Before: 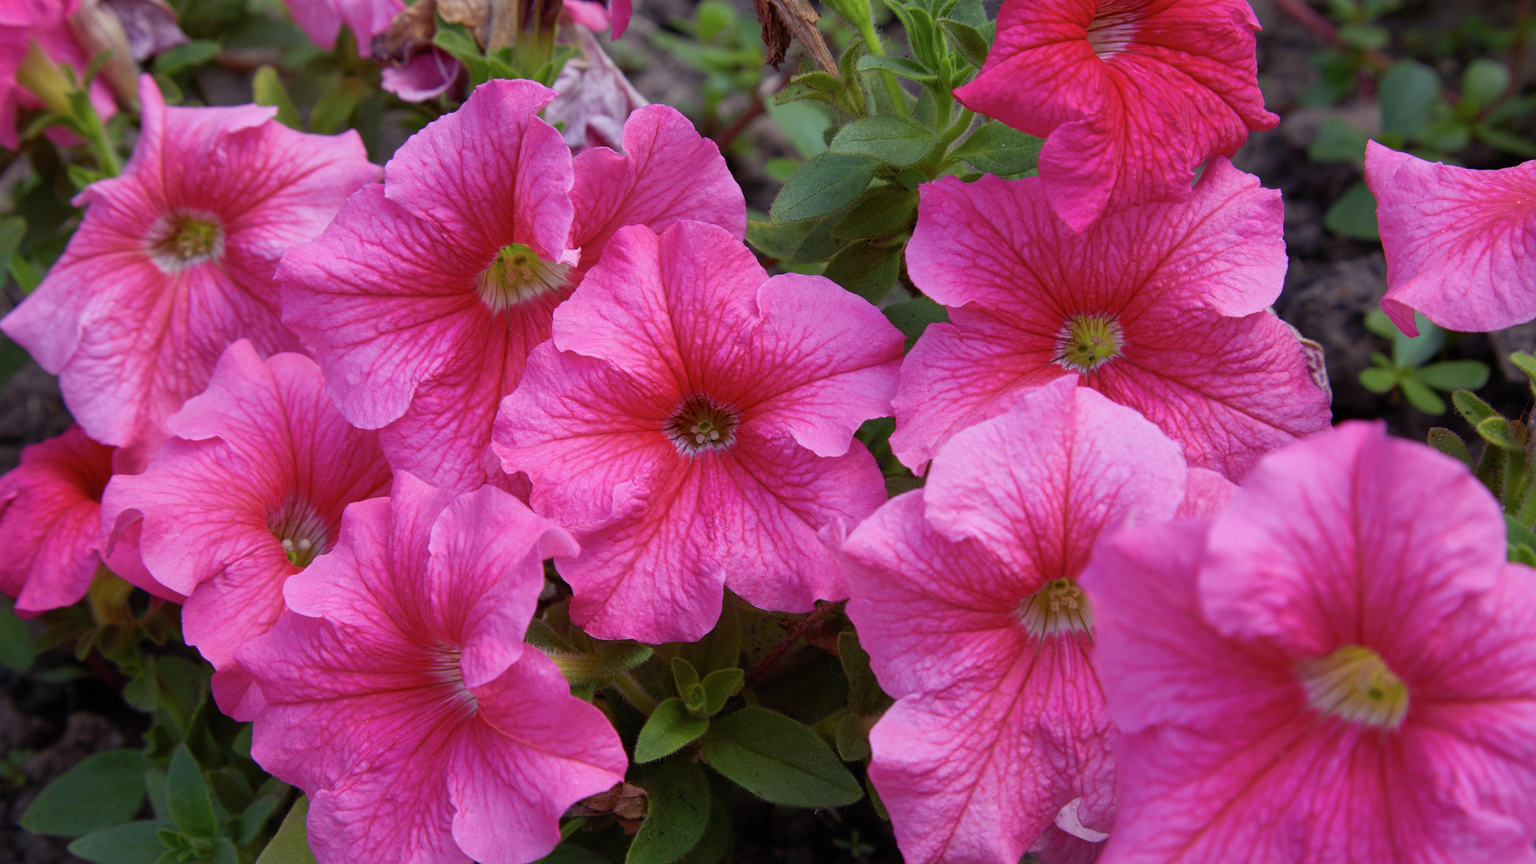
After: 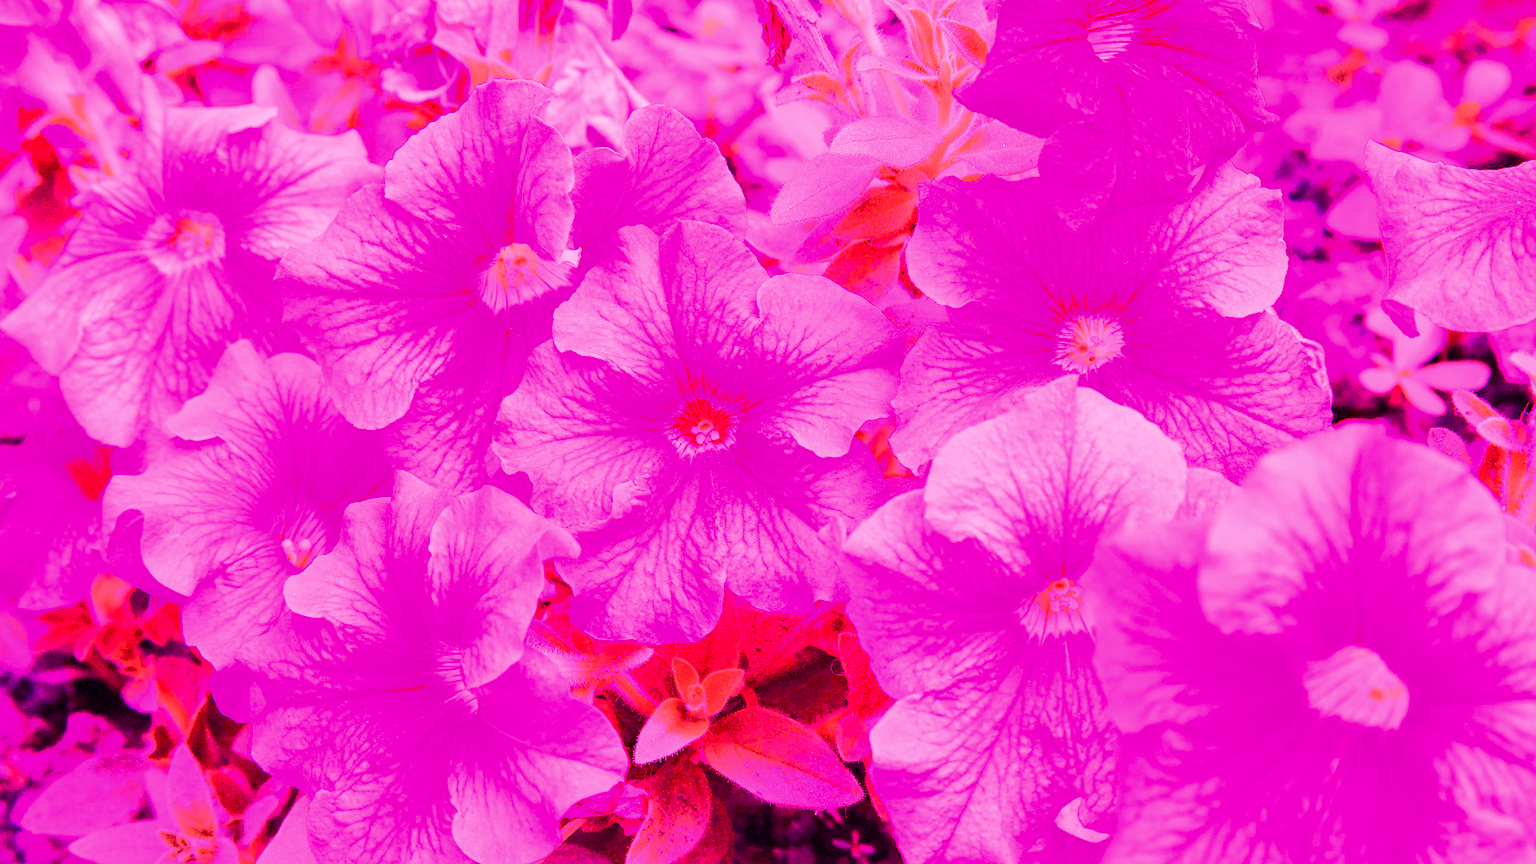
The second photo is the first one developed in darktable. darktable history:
color balance rgb: perceptual saturation grading › global saturation 20%, perceptual saturation grading › highlights -50%, perceptual saturation grading › shadows 30%
white balance: red 8, blue 8
sharpen: on, module defaults
